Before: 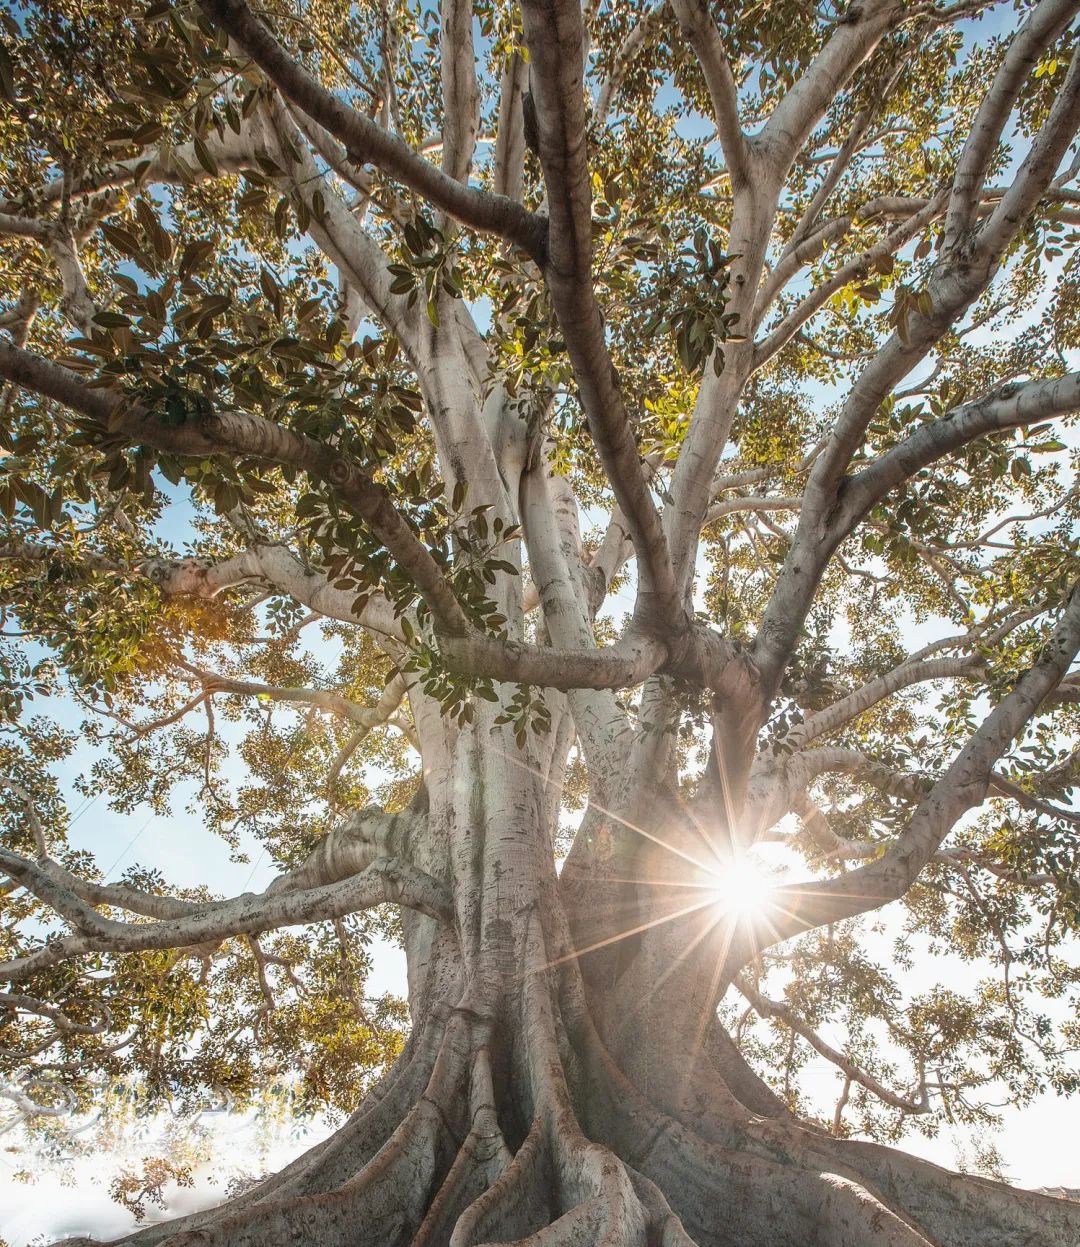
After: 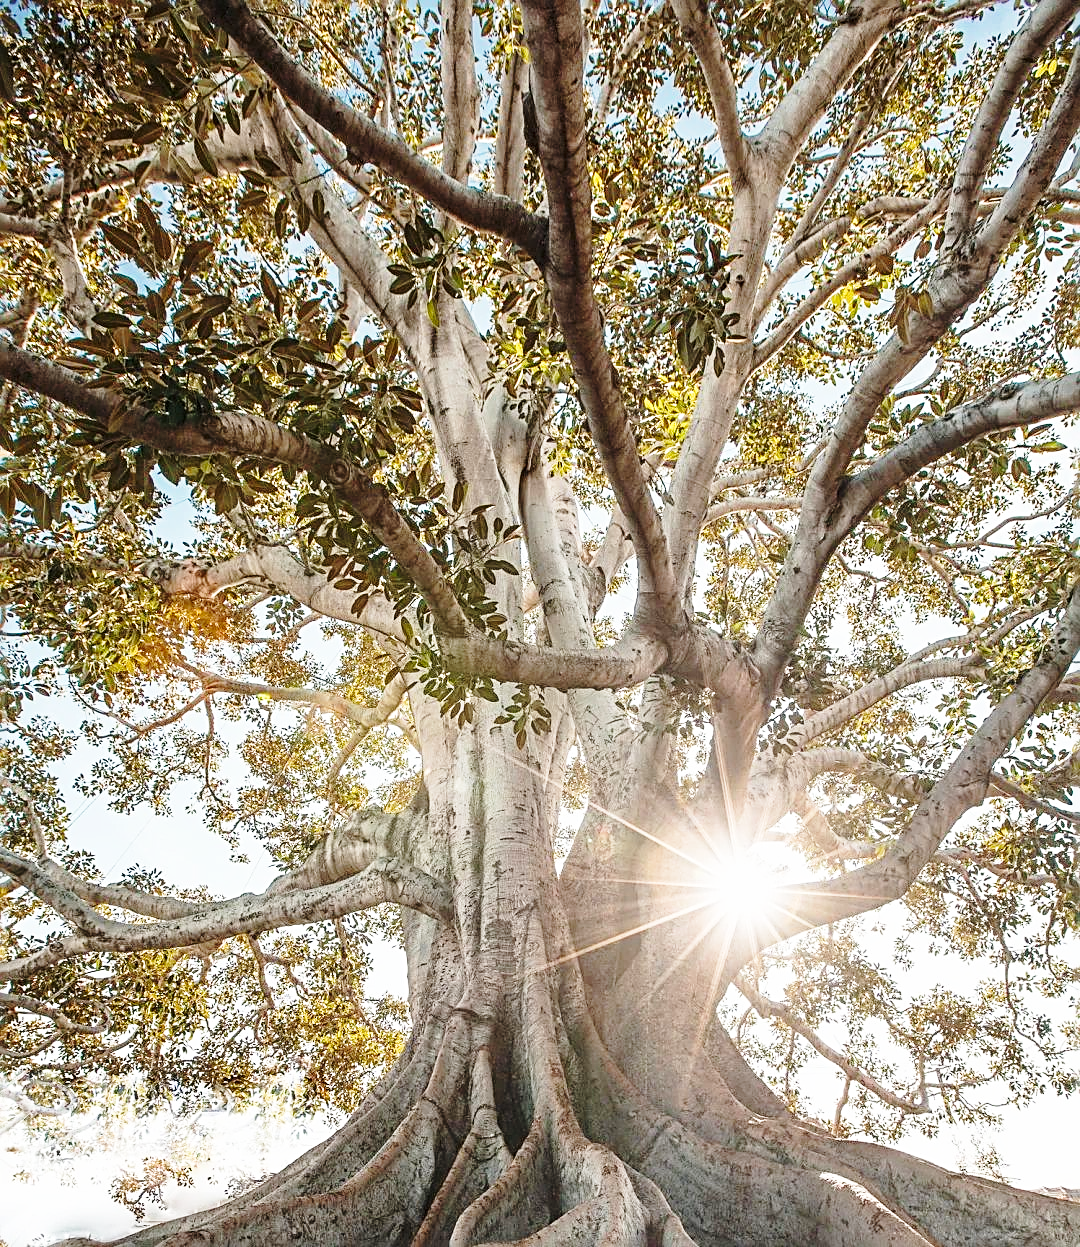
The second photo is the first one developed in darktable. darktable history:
base curve: curves: ch0 [(0, 0) (0.028, 0.03) (0.121, 0.232) (0.46, 0.748) (0.859, 0.968) (1, 1)], preserve colors none
sharpen: radius 2.702, amount 0.673
